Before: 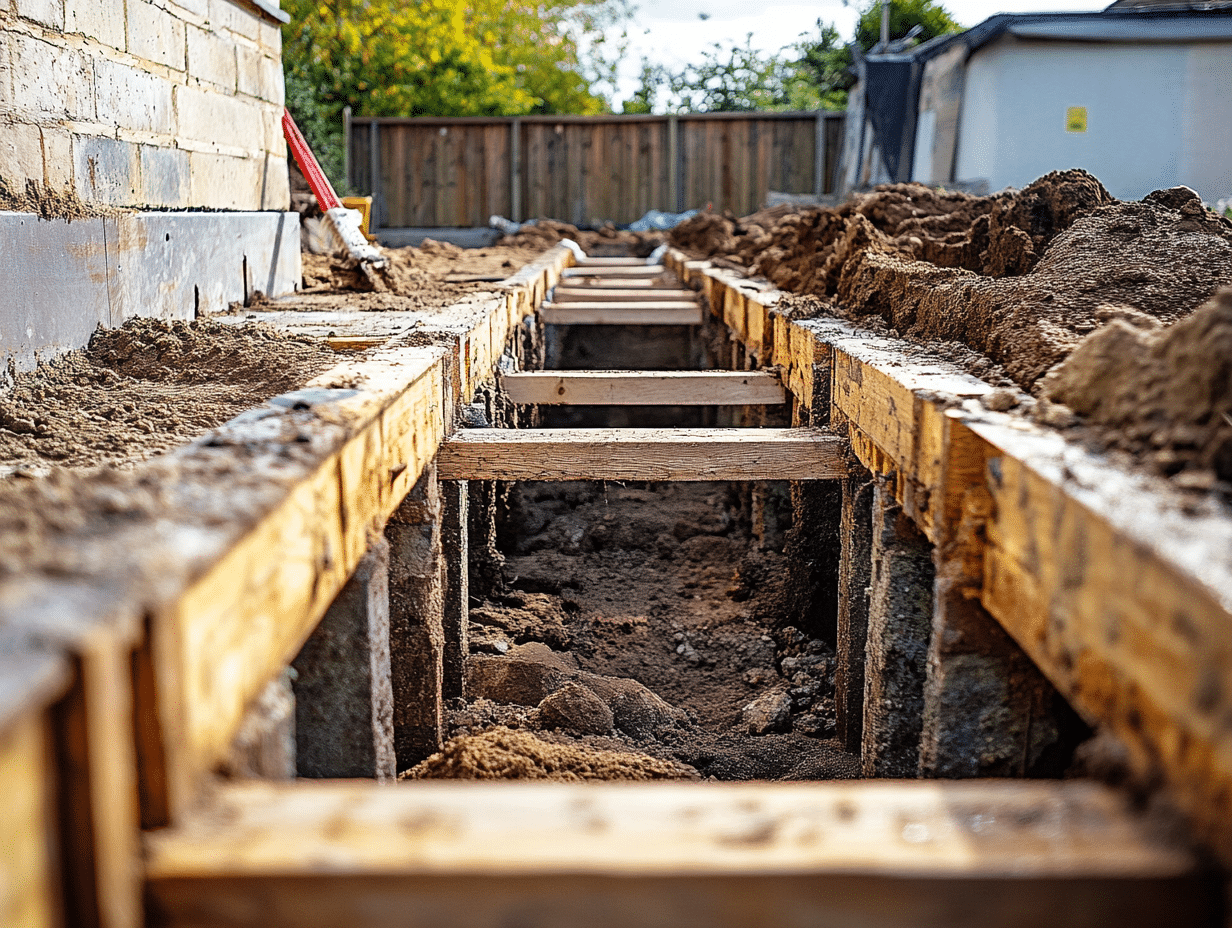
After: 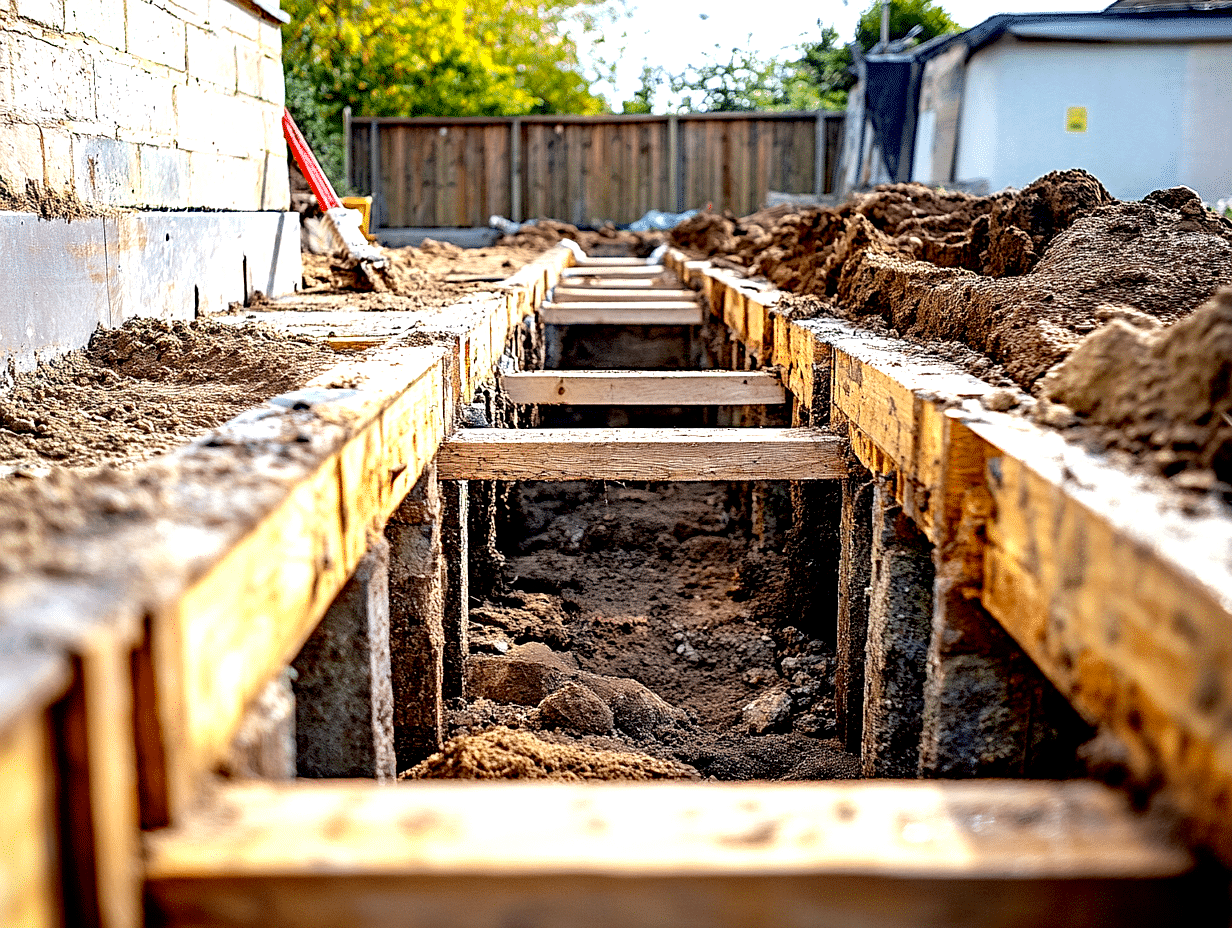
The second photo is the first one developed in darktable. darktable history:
exposure: black level correction 0.012, exposure 0.698 EV, compensate exposure bias true, compensate highlight preservation false
